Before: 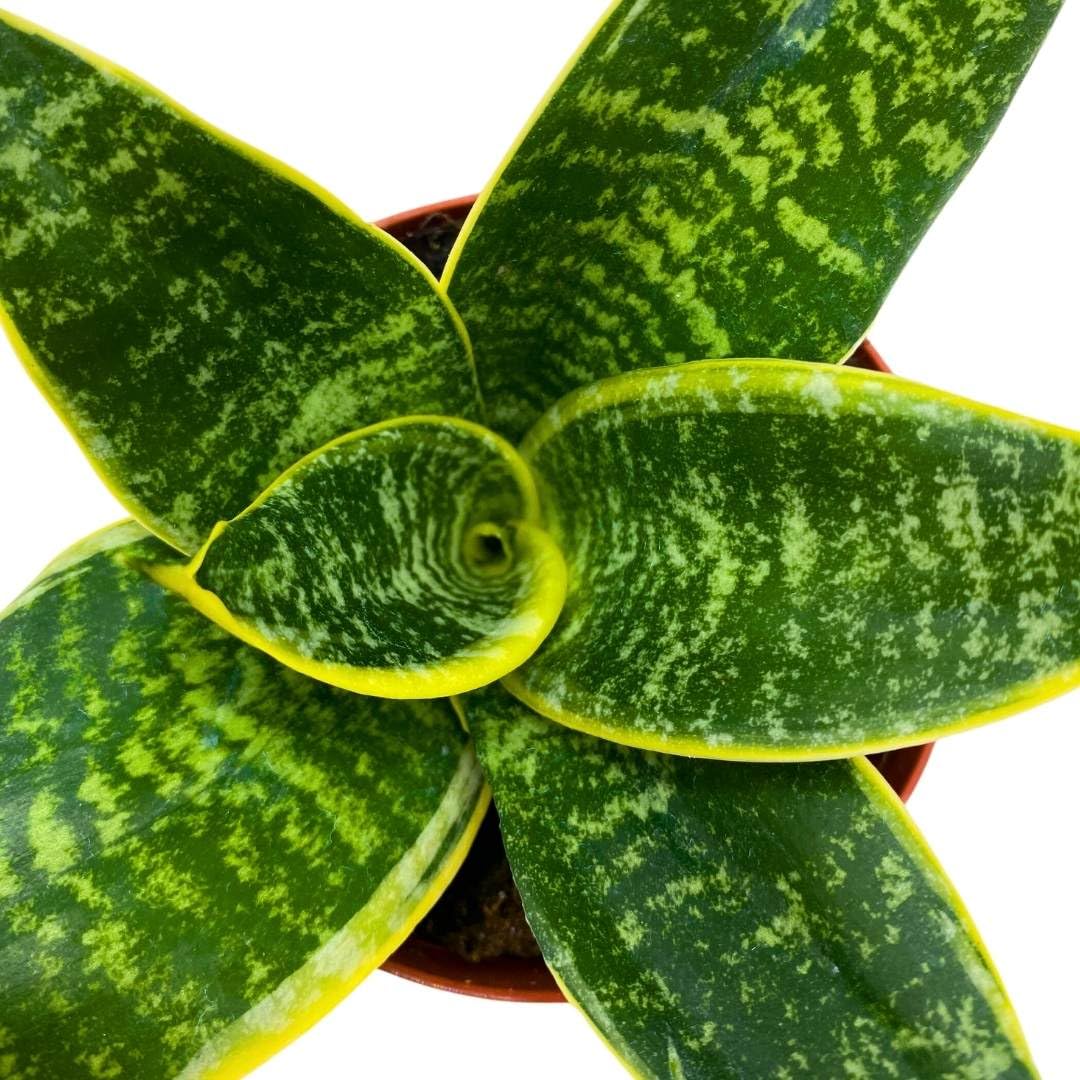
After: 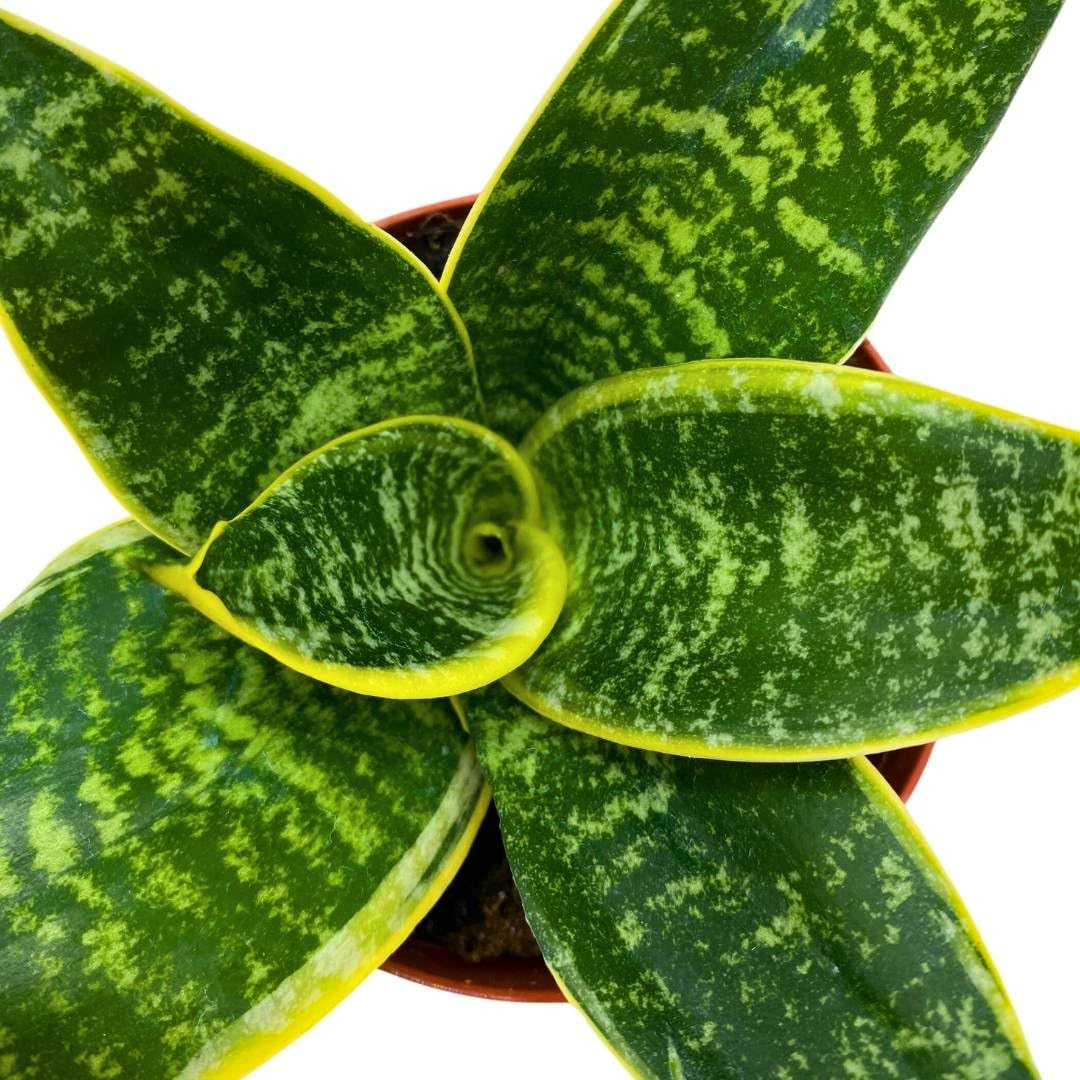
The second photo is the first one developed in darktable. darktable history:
color correction: highlights b* 0.006, saturation 0.979
shadows and highlights: shadows 24.79, highlights -47.89, soften with gaussian
